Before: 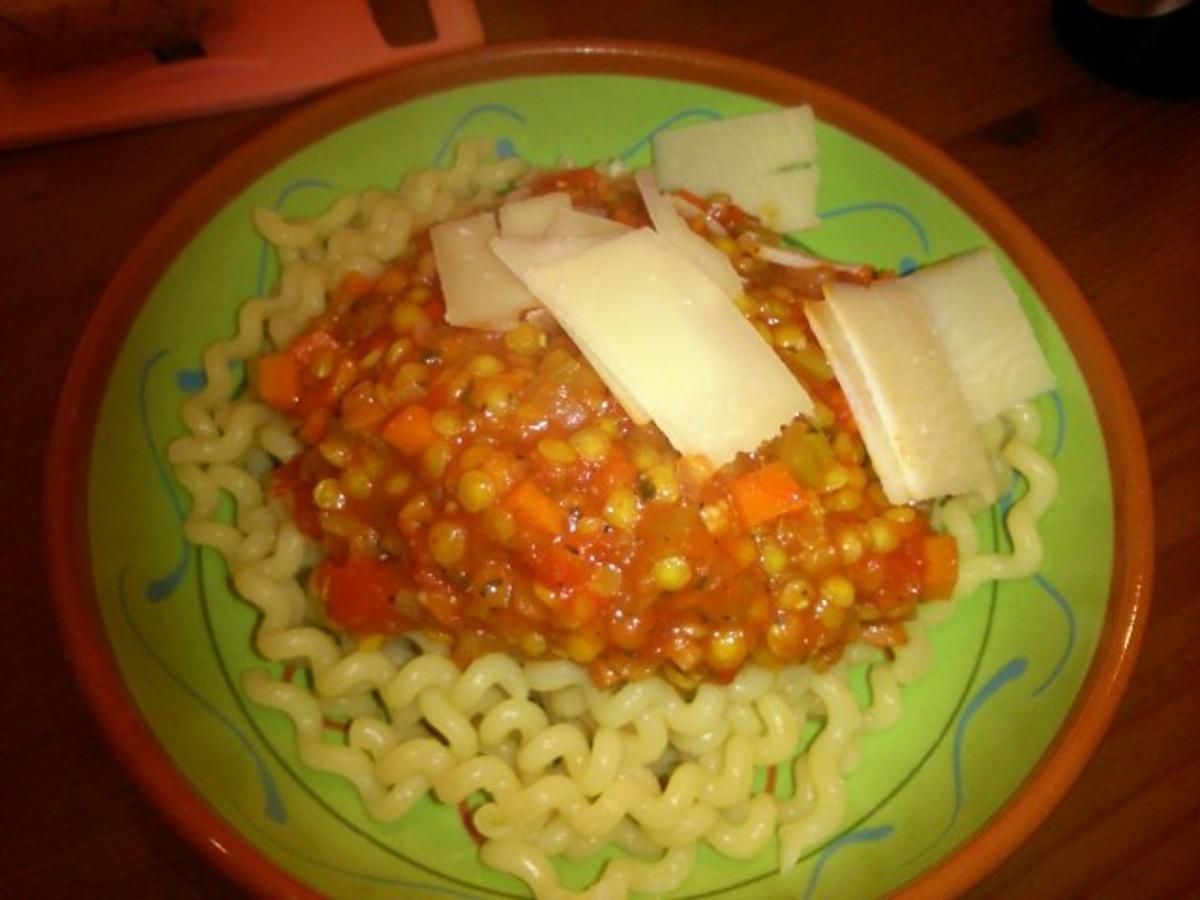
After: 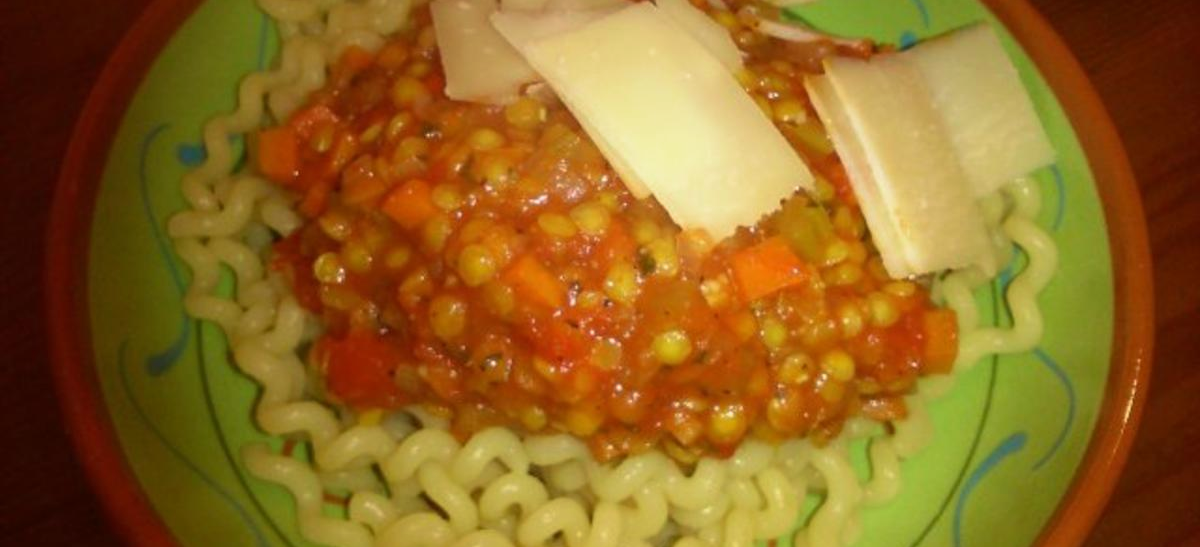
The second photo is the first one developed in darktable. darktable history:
velvia: on, module defaults
crop and rotate: top 25.222%, bottom 13.94%
exposure: exposure -0.113 EV, compensate highlight preservation false
